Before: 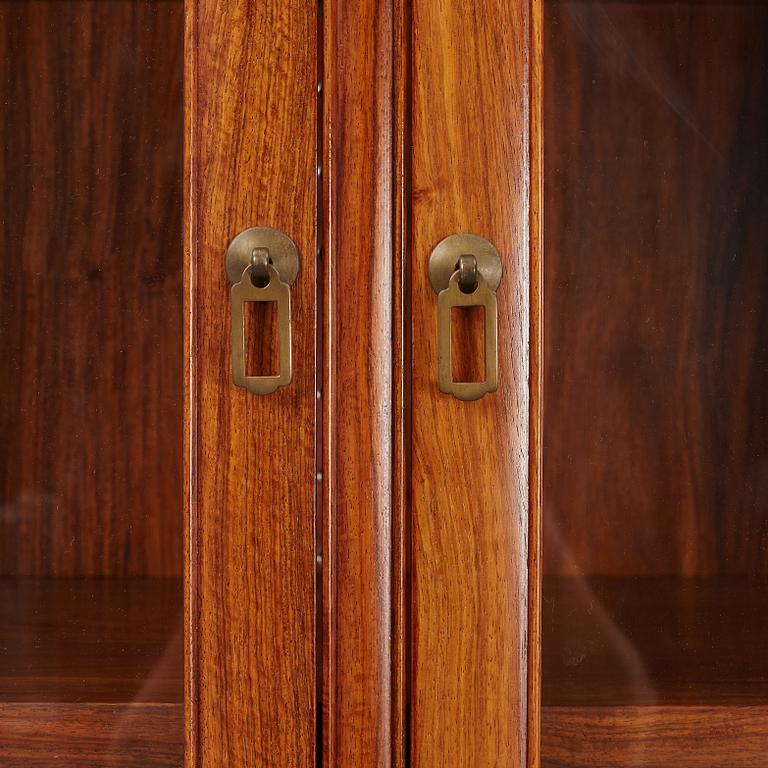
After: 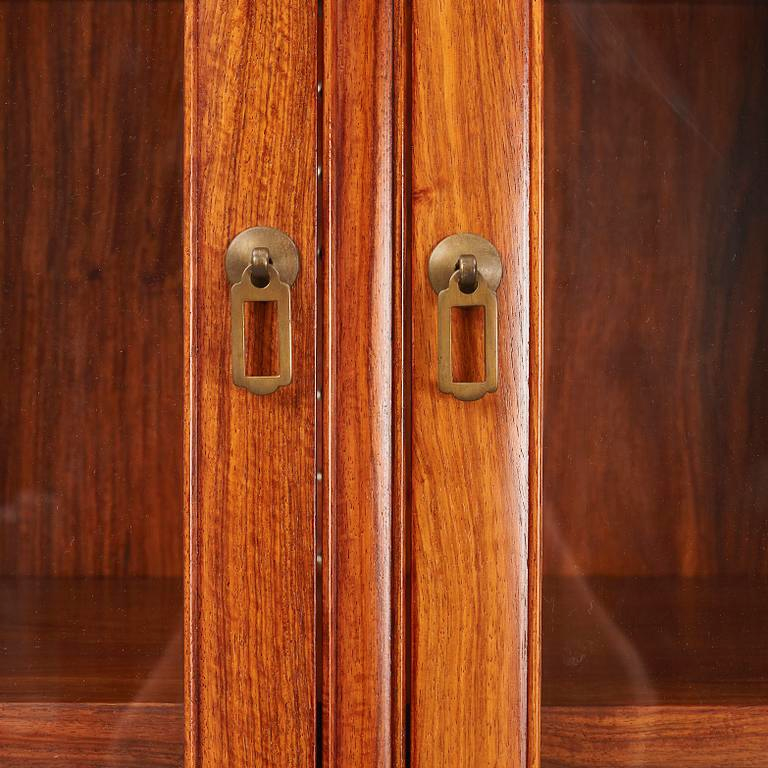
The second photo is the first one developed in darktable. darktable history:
white balance: emerald 1
color balance rgb: contrast -10%
contrast brightness saturation: contrast 0.2, brightness 0.15, saturation 0.14
